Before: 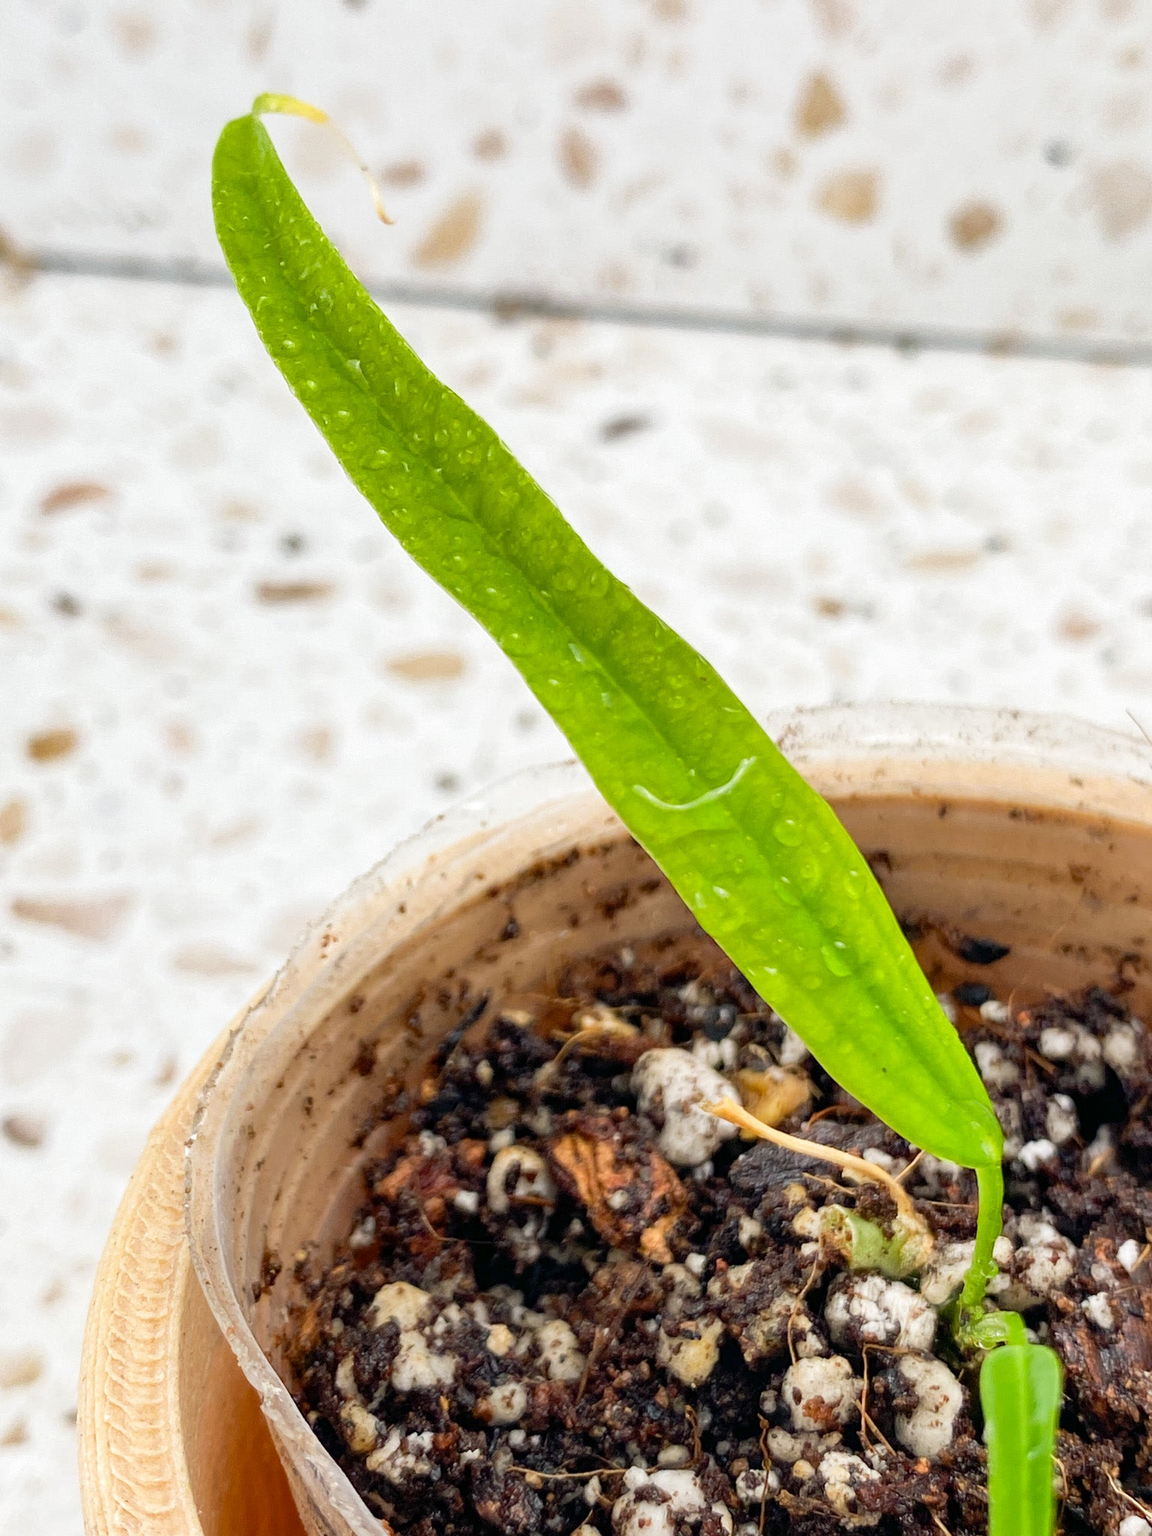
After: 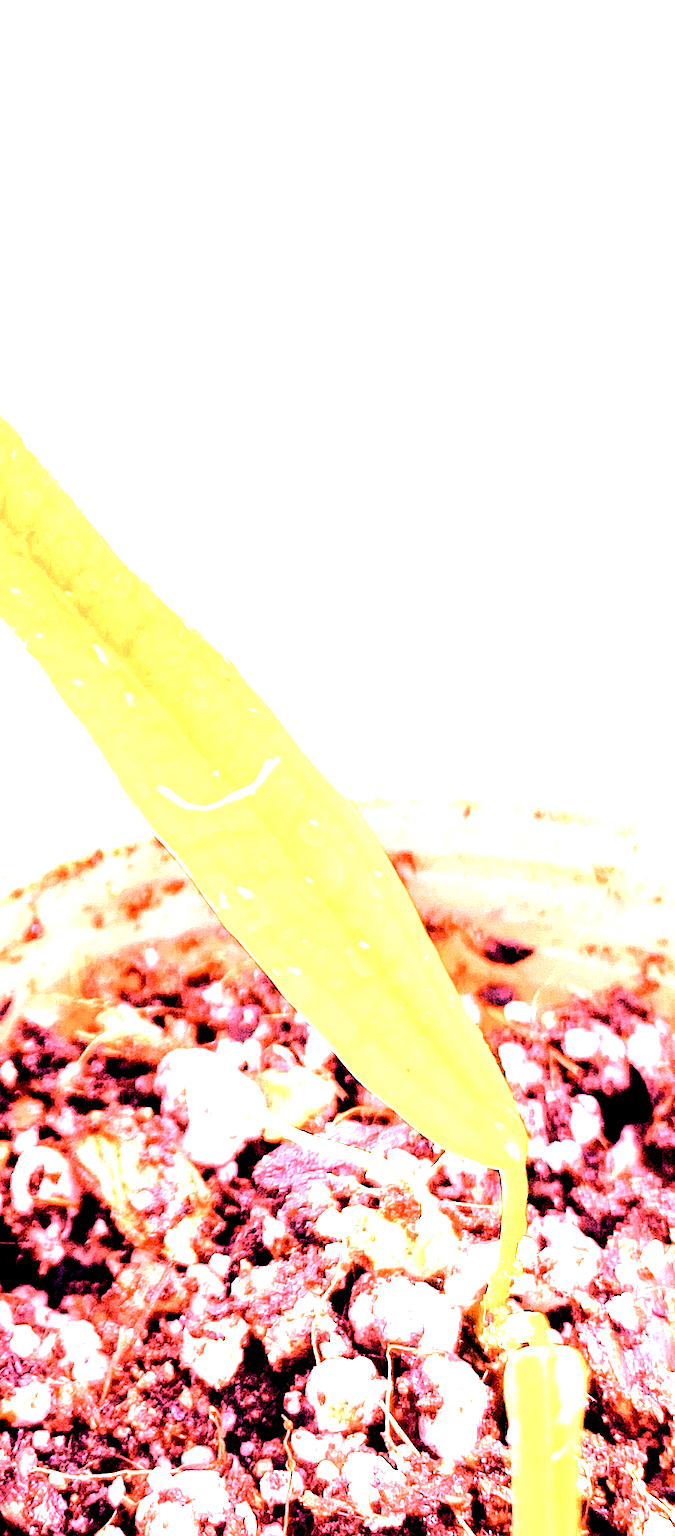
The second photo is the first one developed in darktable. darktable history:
exposure: black level correction 0.009, exposure 1.425 EV, compensate highlight preservation false
color correction: saturation 0.85
white balance: red 4.26, blue 1.802
crop: left 41.402%
